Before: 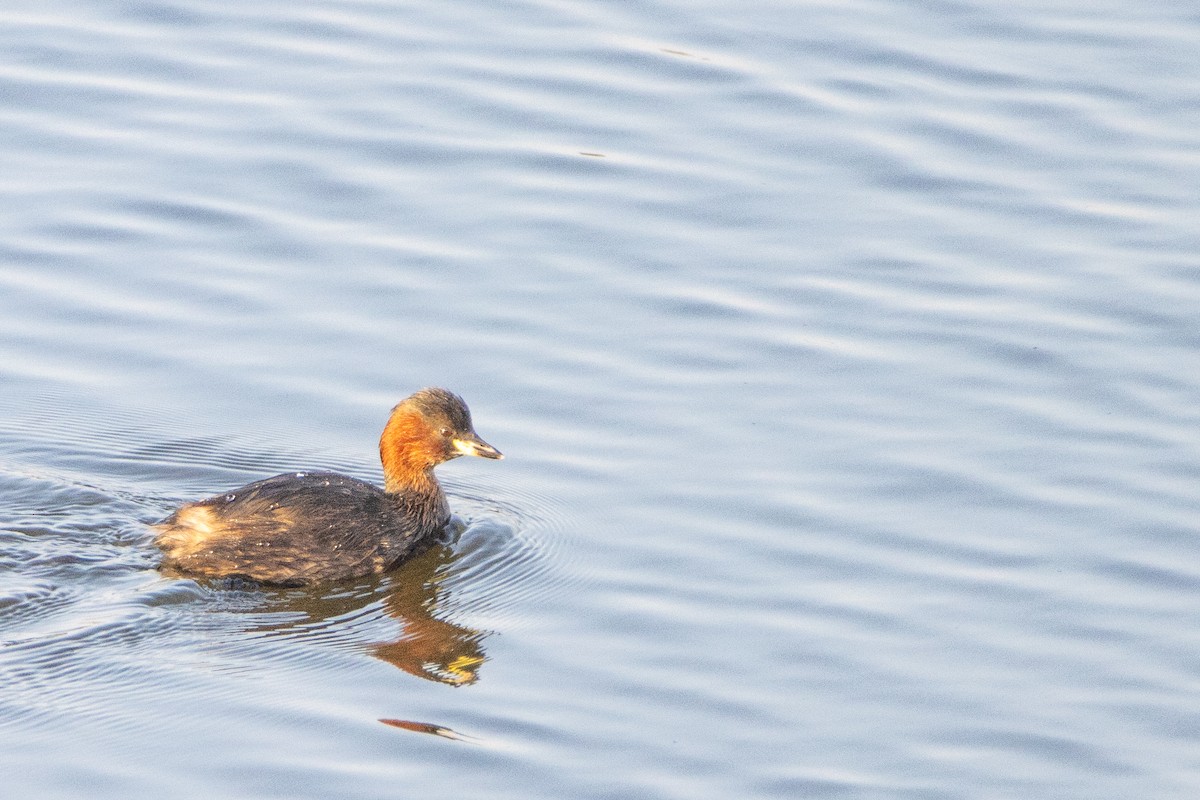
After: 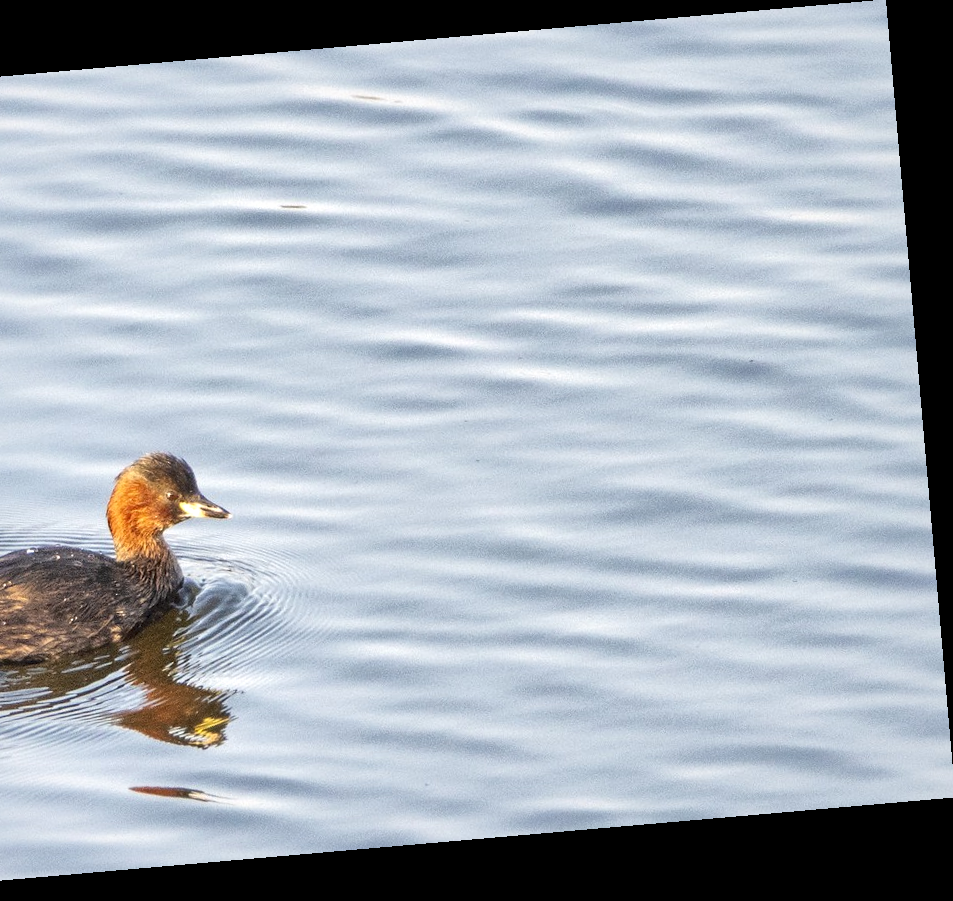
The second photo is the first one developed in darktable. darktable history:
local contrast: mode bilateral grid, contrast 70, coarseness 75, detail 180%, midtone range 0.2
crop and rotate: left 24.6%
rotate and perspective: rotation -4.98°, automatic cropping off
